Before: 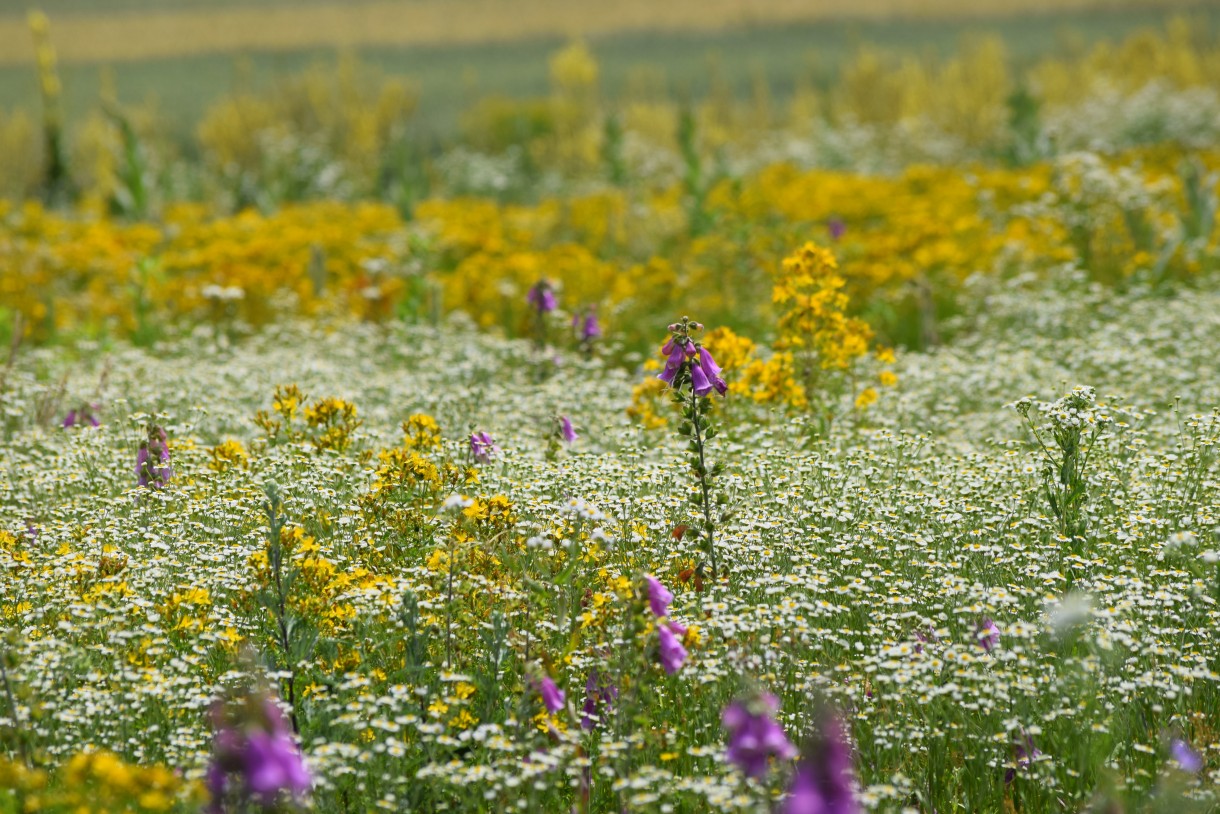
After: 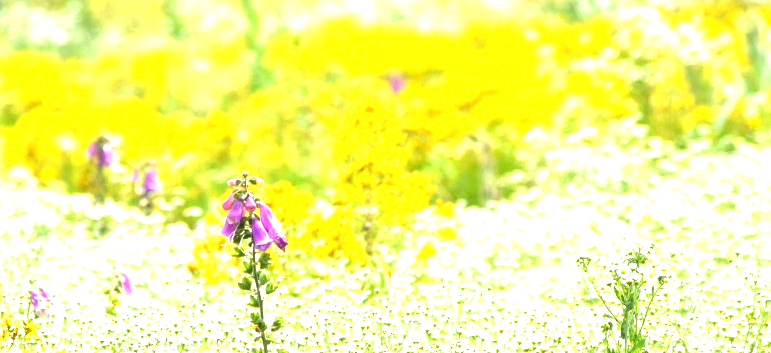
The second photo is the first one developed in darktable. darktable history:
exposure: black level correction 0, exposure 2.315 EV, compensate highlight preservation false
crop: left 36.089%, top 17.868%, right 0.651%, bottom 38.718%
